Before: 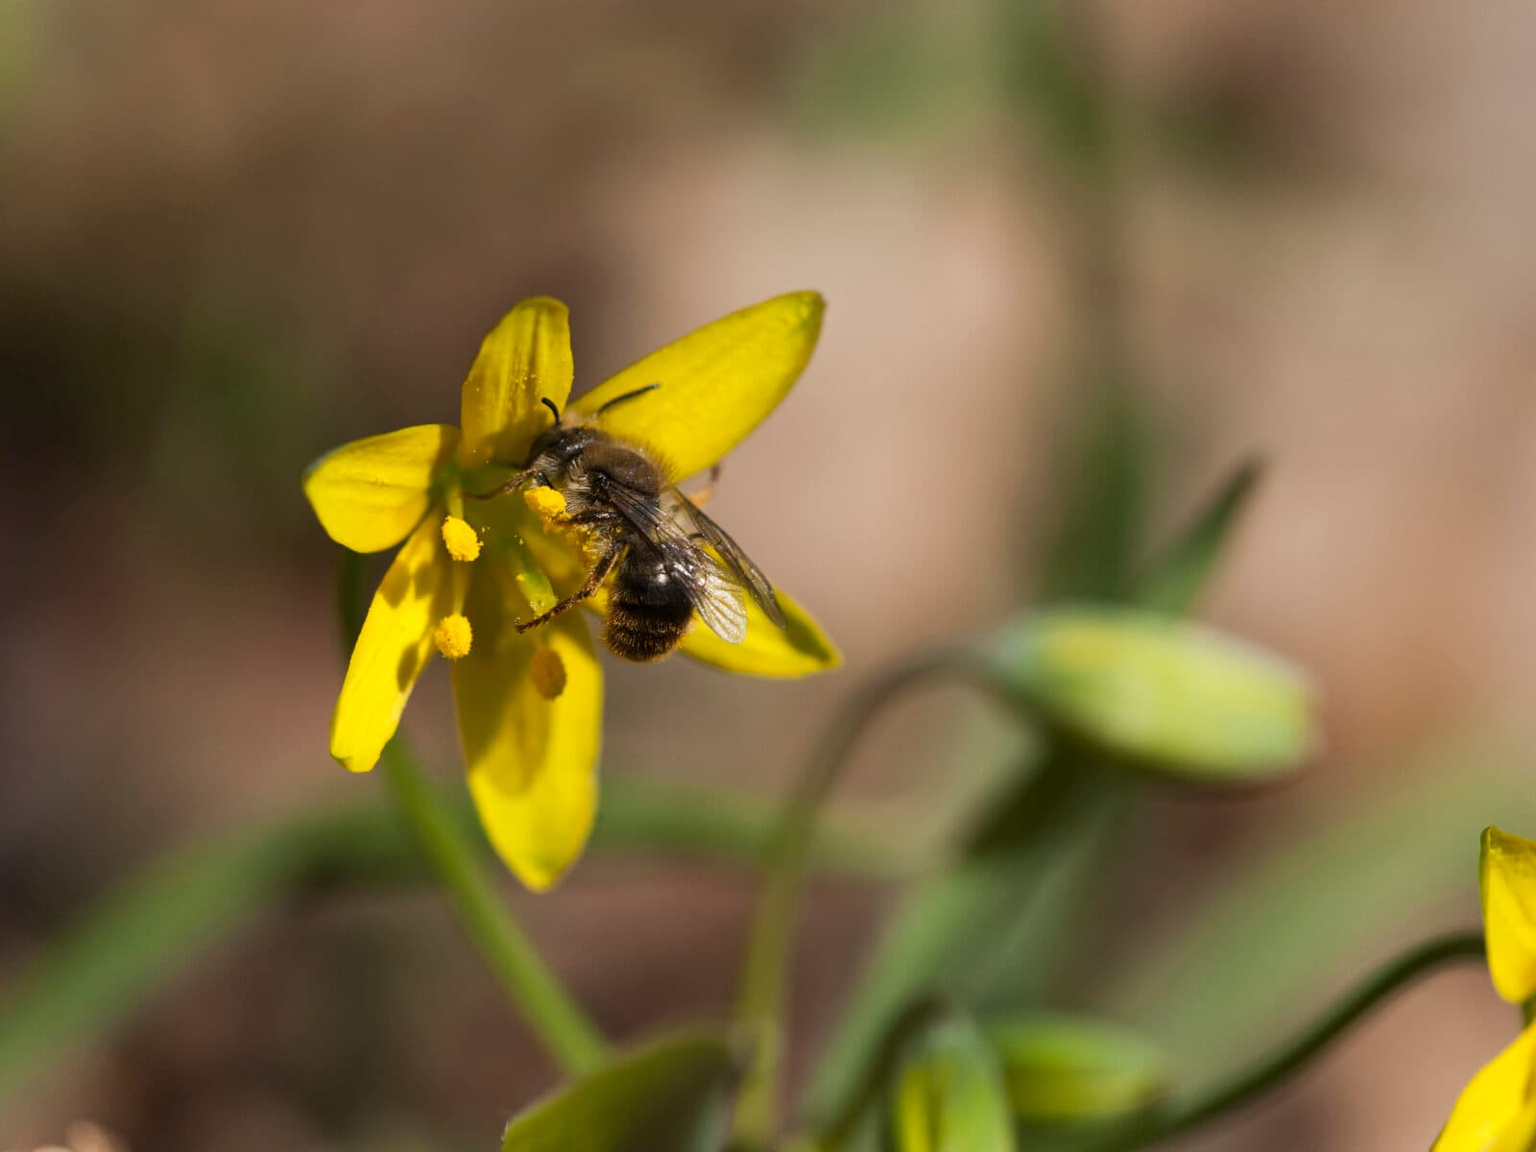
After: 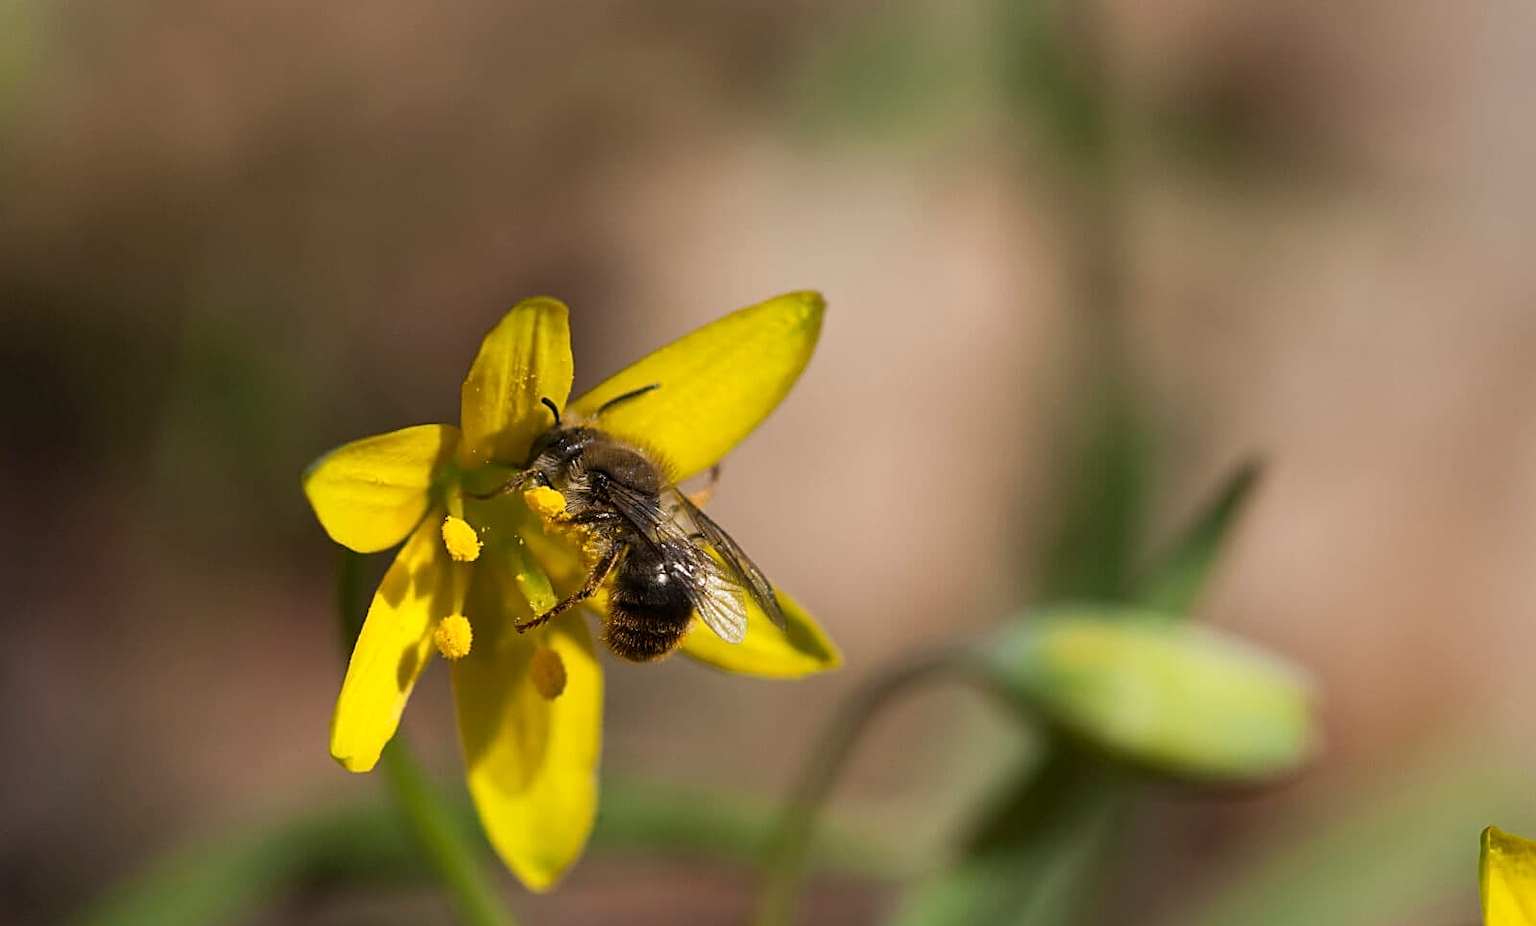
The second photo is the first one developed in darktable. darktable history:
crop: bottom 19.527%
sharpen: on, module defaults
